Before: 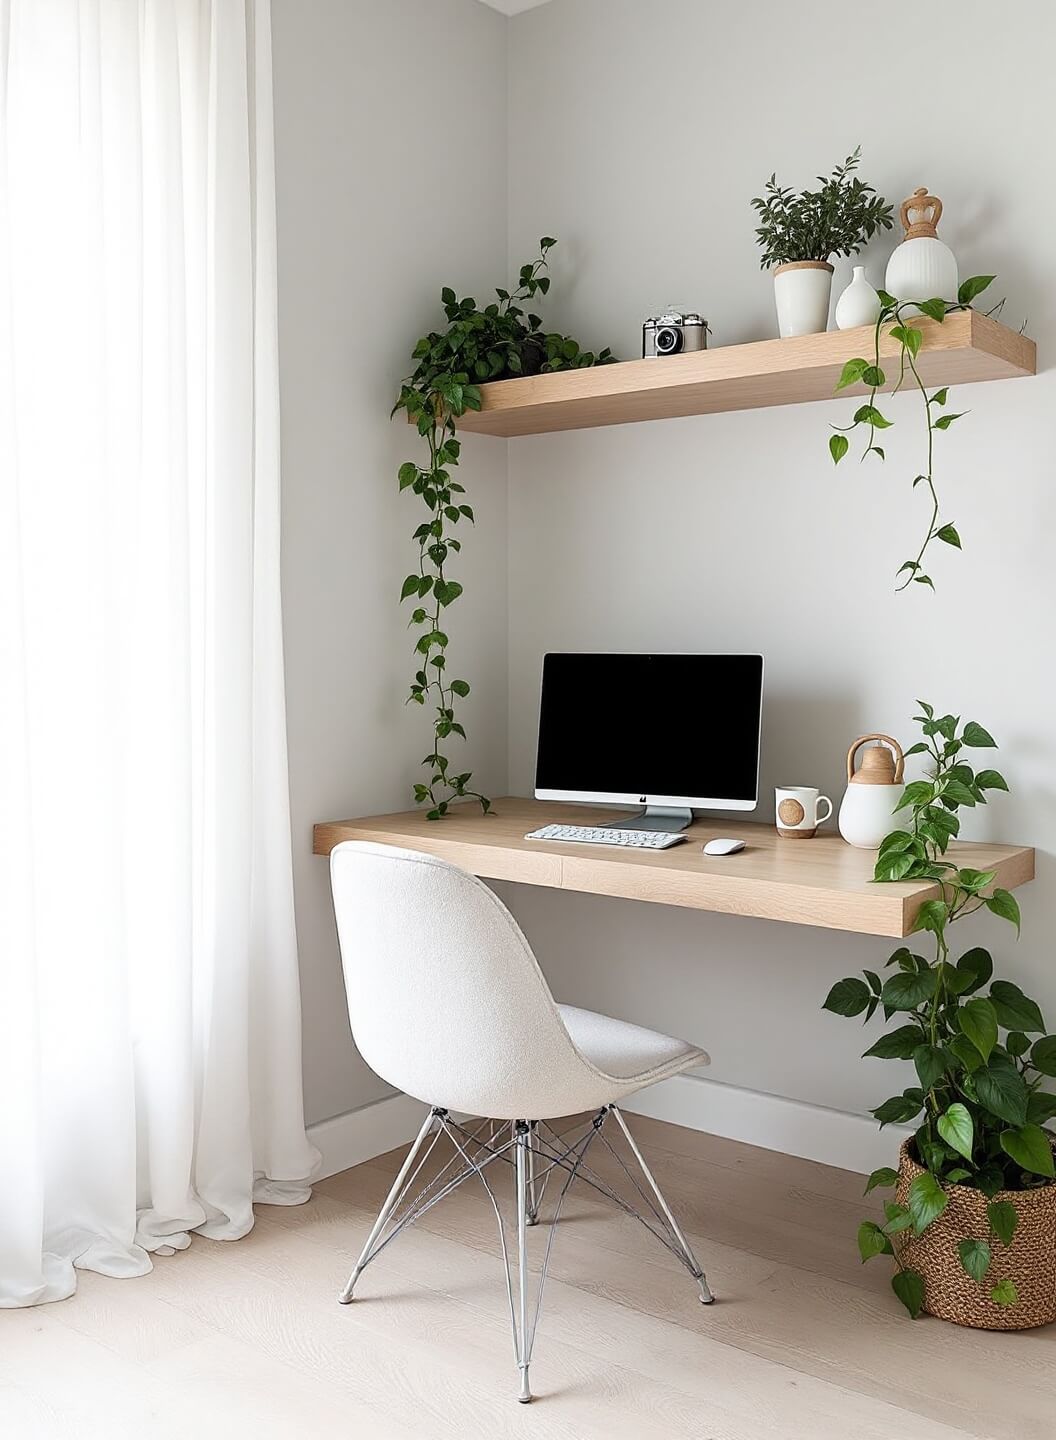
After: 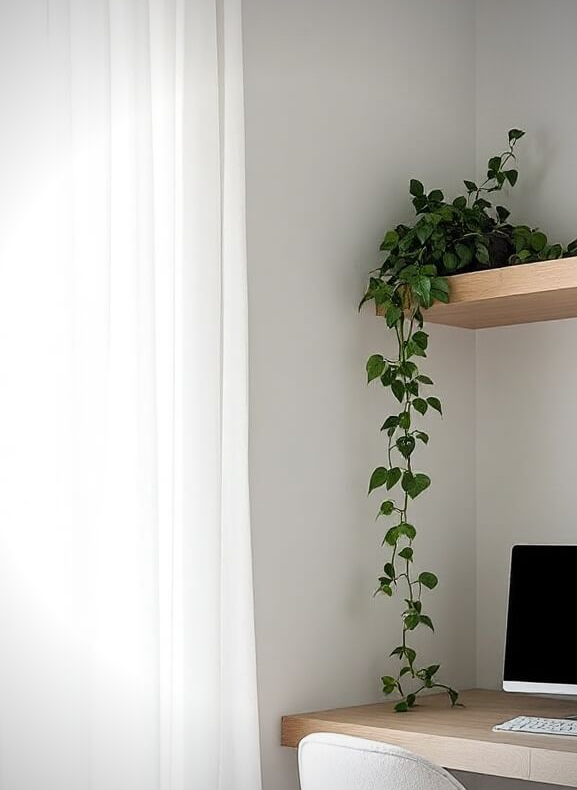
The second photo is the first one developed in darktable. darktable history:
crop and rotate: left 3.047%, top 7.509%, right 42.236%, bottom 37.598%
vignetting: fall-off start 79.88%
